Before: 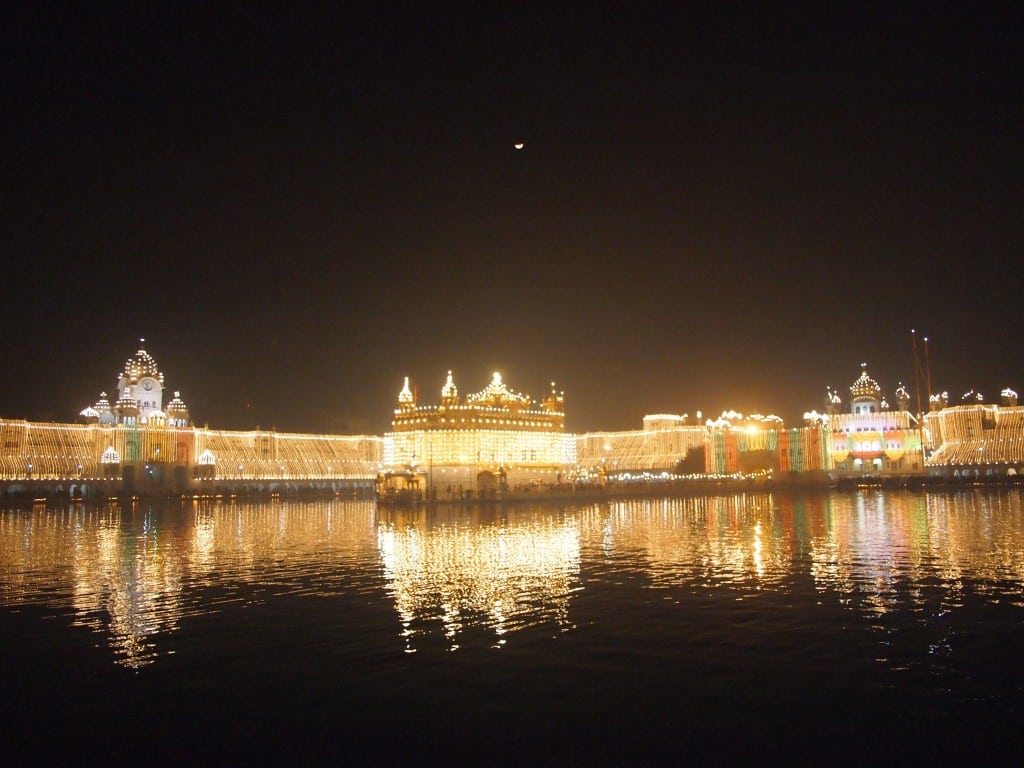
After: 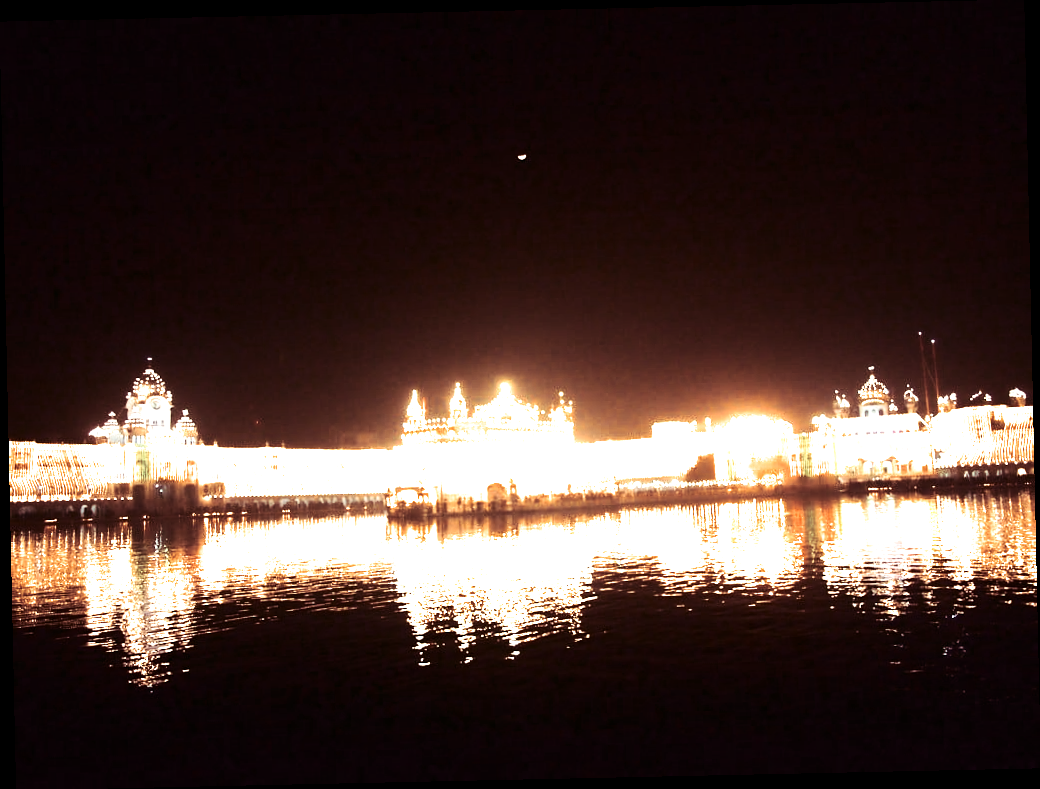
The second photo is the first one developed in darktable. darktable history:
contrast brightness saturation: contrast 0.32, brightness -0.08, saturation 0.17
exposure: black level correction 0, exposure 0.7 EV, compensate exposure bias true, compensate highlight preservation false
color zones: curves: ch0 [(0.018, 0.548) (0.197, 0.654) (0.425, 0.447) (0.605, 0.658) (0.732, 0.579)]; ch1 [(0.105, 0.531) (0.224, 0.531) (0.386, 0.39) (0.618, 0.456) (0.732, 0.456) (0.956, 0.421)]; ch2 [(0.039, 0.583) (0.215, 0.465) (0.399, 0.544) (0.465, 0.548) (0.614, 0.447) (0.724, 0.43) (0.882, 0.623) (0.956, 0.632)]
rotate and perspective: rotation -1.24°, automatic cropping off
split-toning: on, module defaults
